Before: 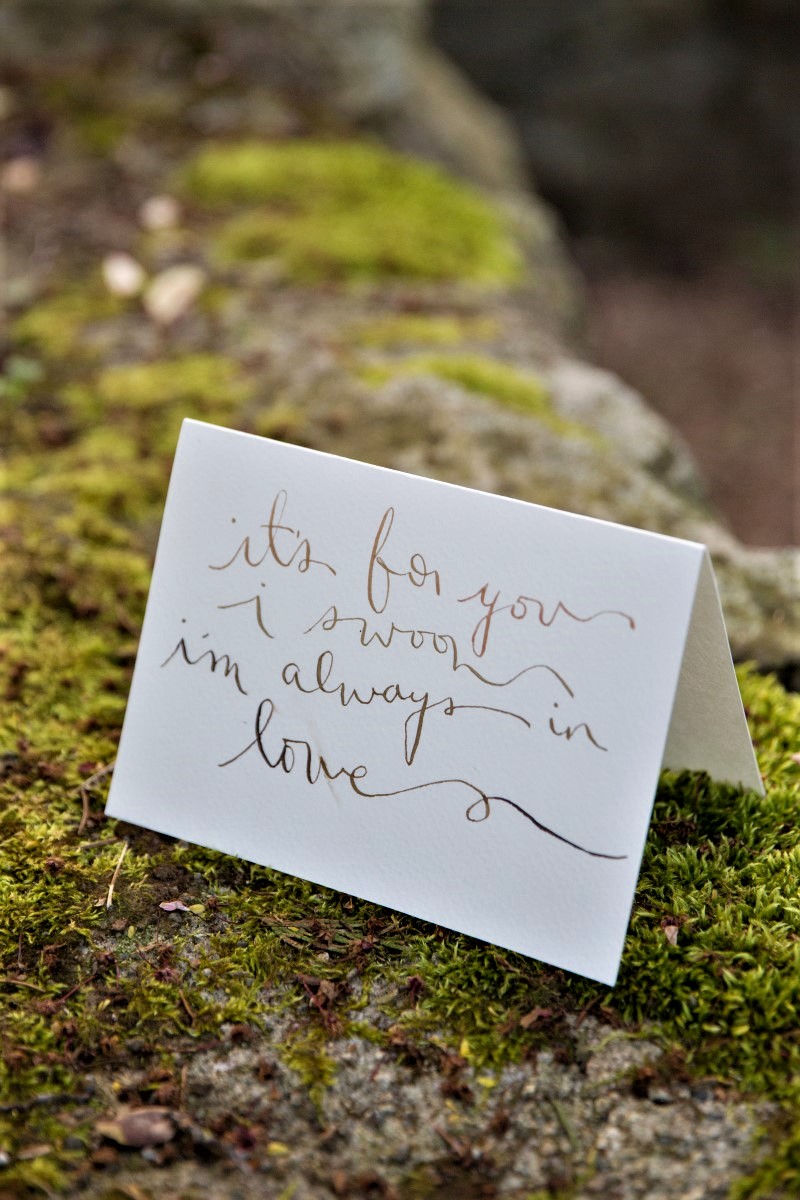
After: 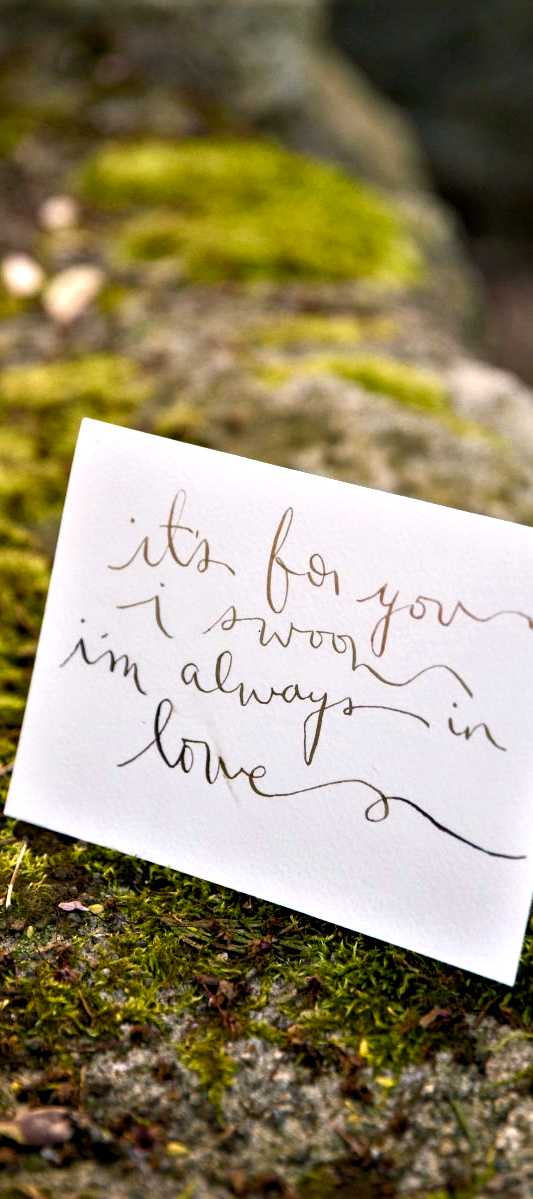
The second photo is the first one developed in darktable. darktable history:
color balance rgb: shadows lift › chroma 2%, shadows lift › hue 185.64°, power › luminance 1.48%, highlights gain › chroma 3%, highlights gain › hue 54.51°, global offset › luminance -0.4%, perceptual saturation grading › highlights -18.47%, perceptual saturation grading › mid-tones 6.62%, perceptual saturation grading › shadows 28.22%, perceptual brilliance grading › highlights 15.68%, perceptual brilliance grading › shadows -14.29%, global vibrance 25.96%, contrast 6.45%
crop and rotate: left 12.648%, right 20.685%
white balance: red 0.982, blue 1.018
